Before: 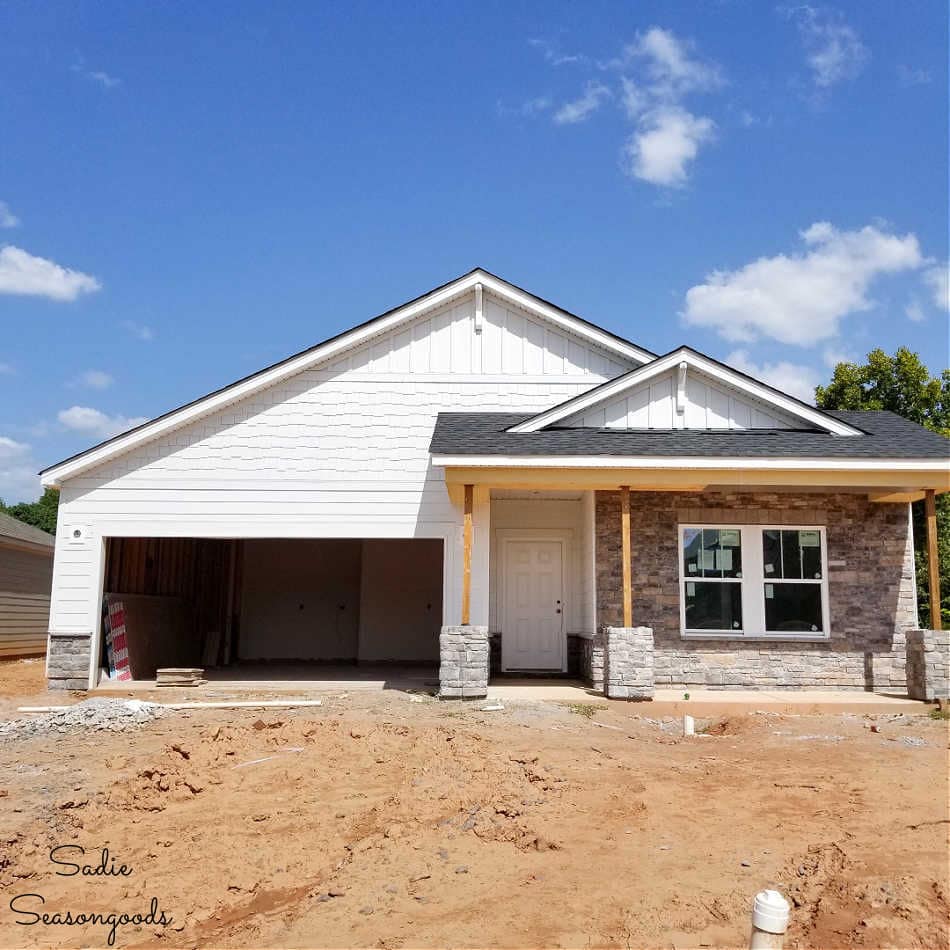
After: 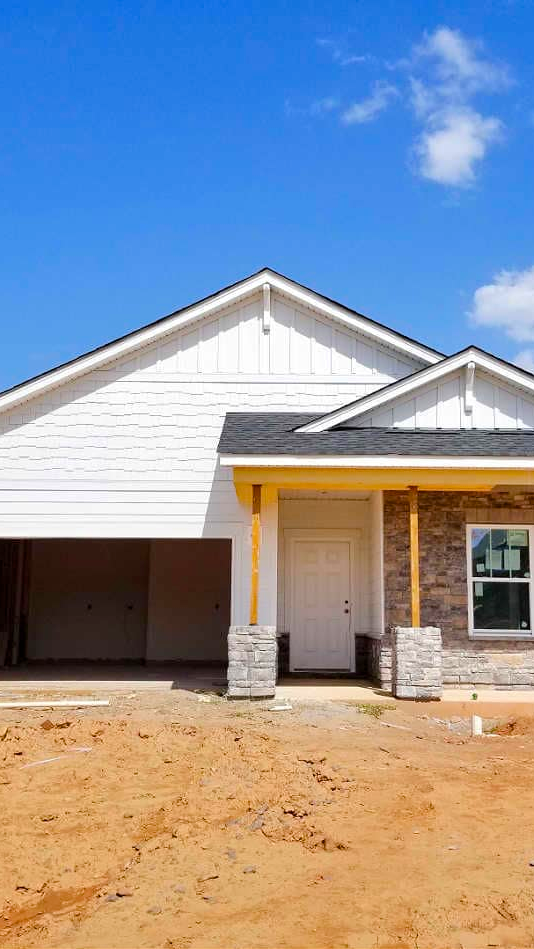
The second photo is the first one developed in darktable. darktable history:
color balance rgb: perceptual saturation grading › global saturation 25%, perceptual brilliance grading › mid-tones 10%, perceptual brilliance grading › shadows 15%, global vibrance 20%
crop and rotate: left 22.516%, right 21.234%
base curve: curves: ch0 [(0, 0) (0.303, 0.277) (1, 1)]
